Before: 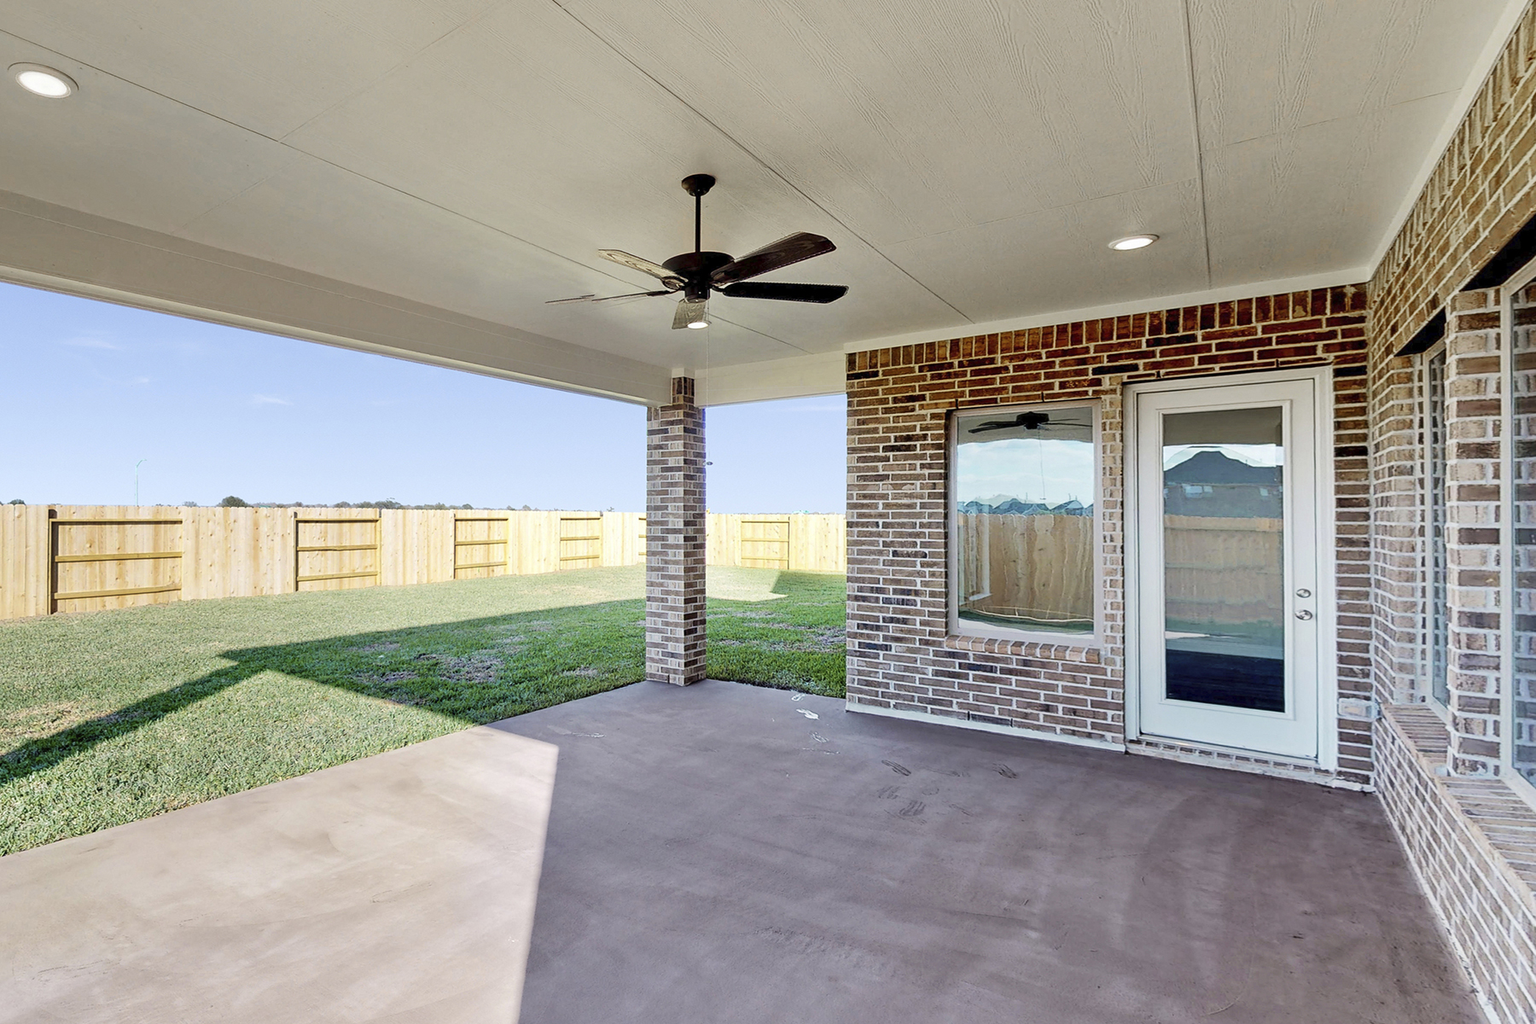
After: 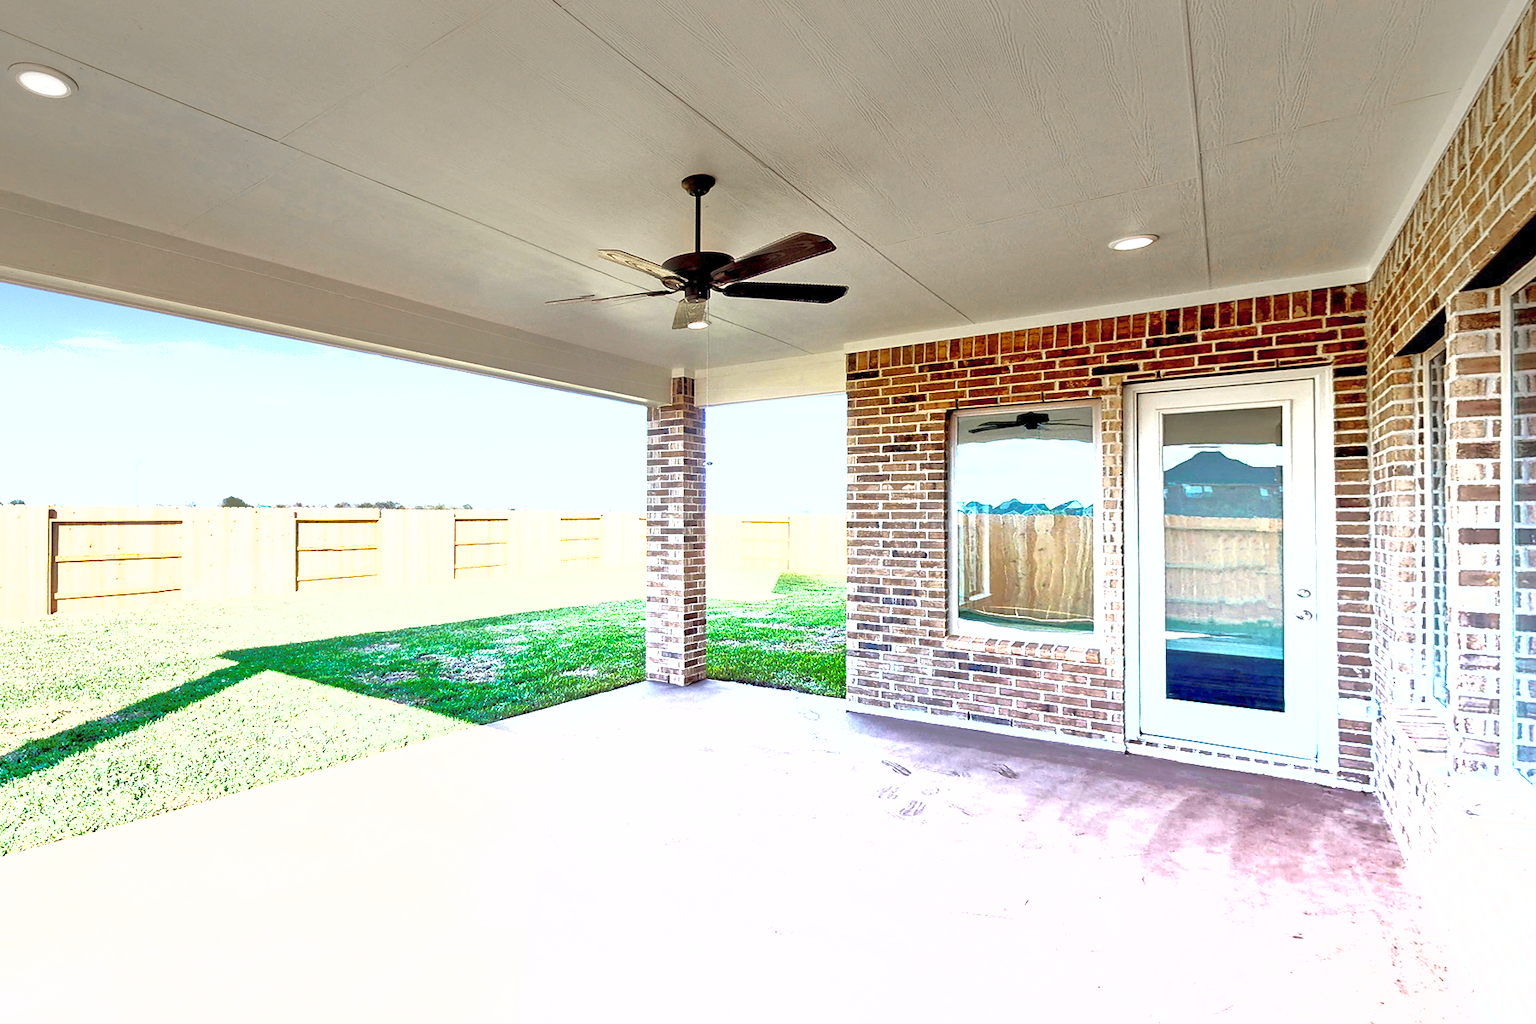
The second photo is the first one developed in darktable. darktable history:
shadows and highlights: on, module defaults
graduated density: density -3.9 EV
